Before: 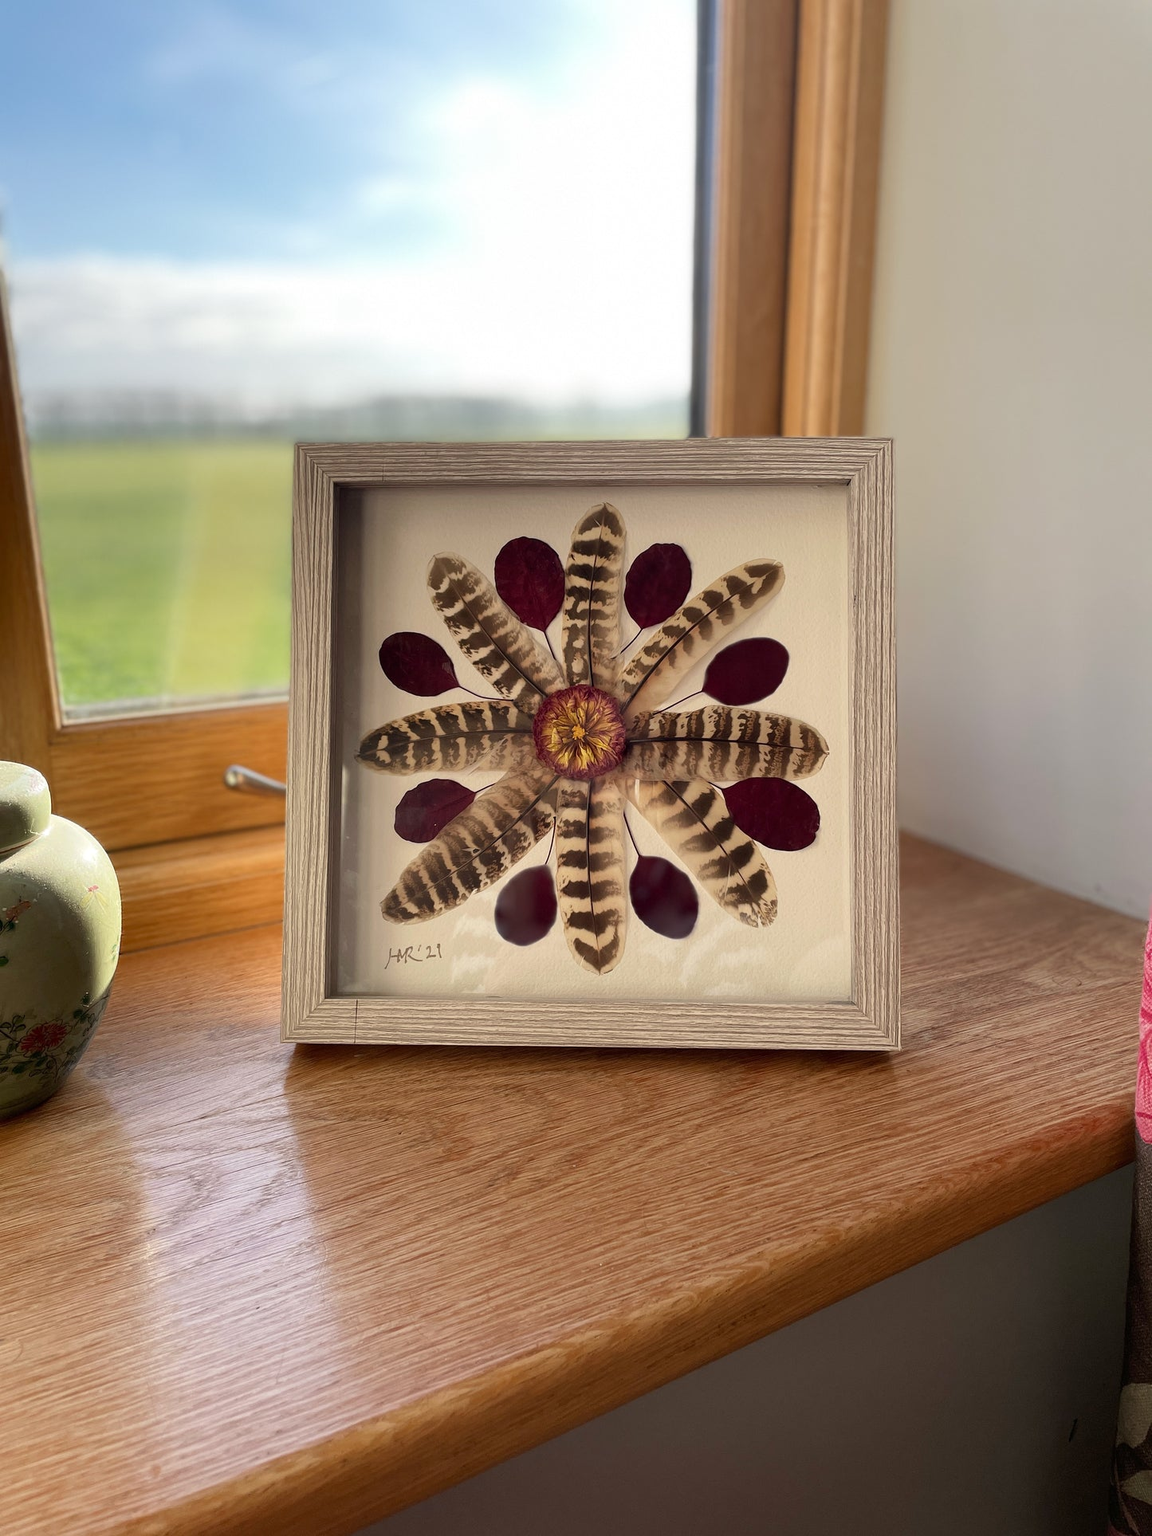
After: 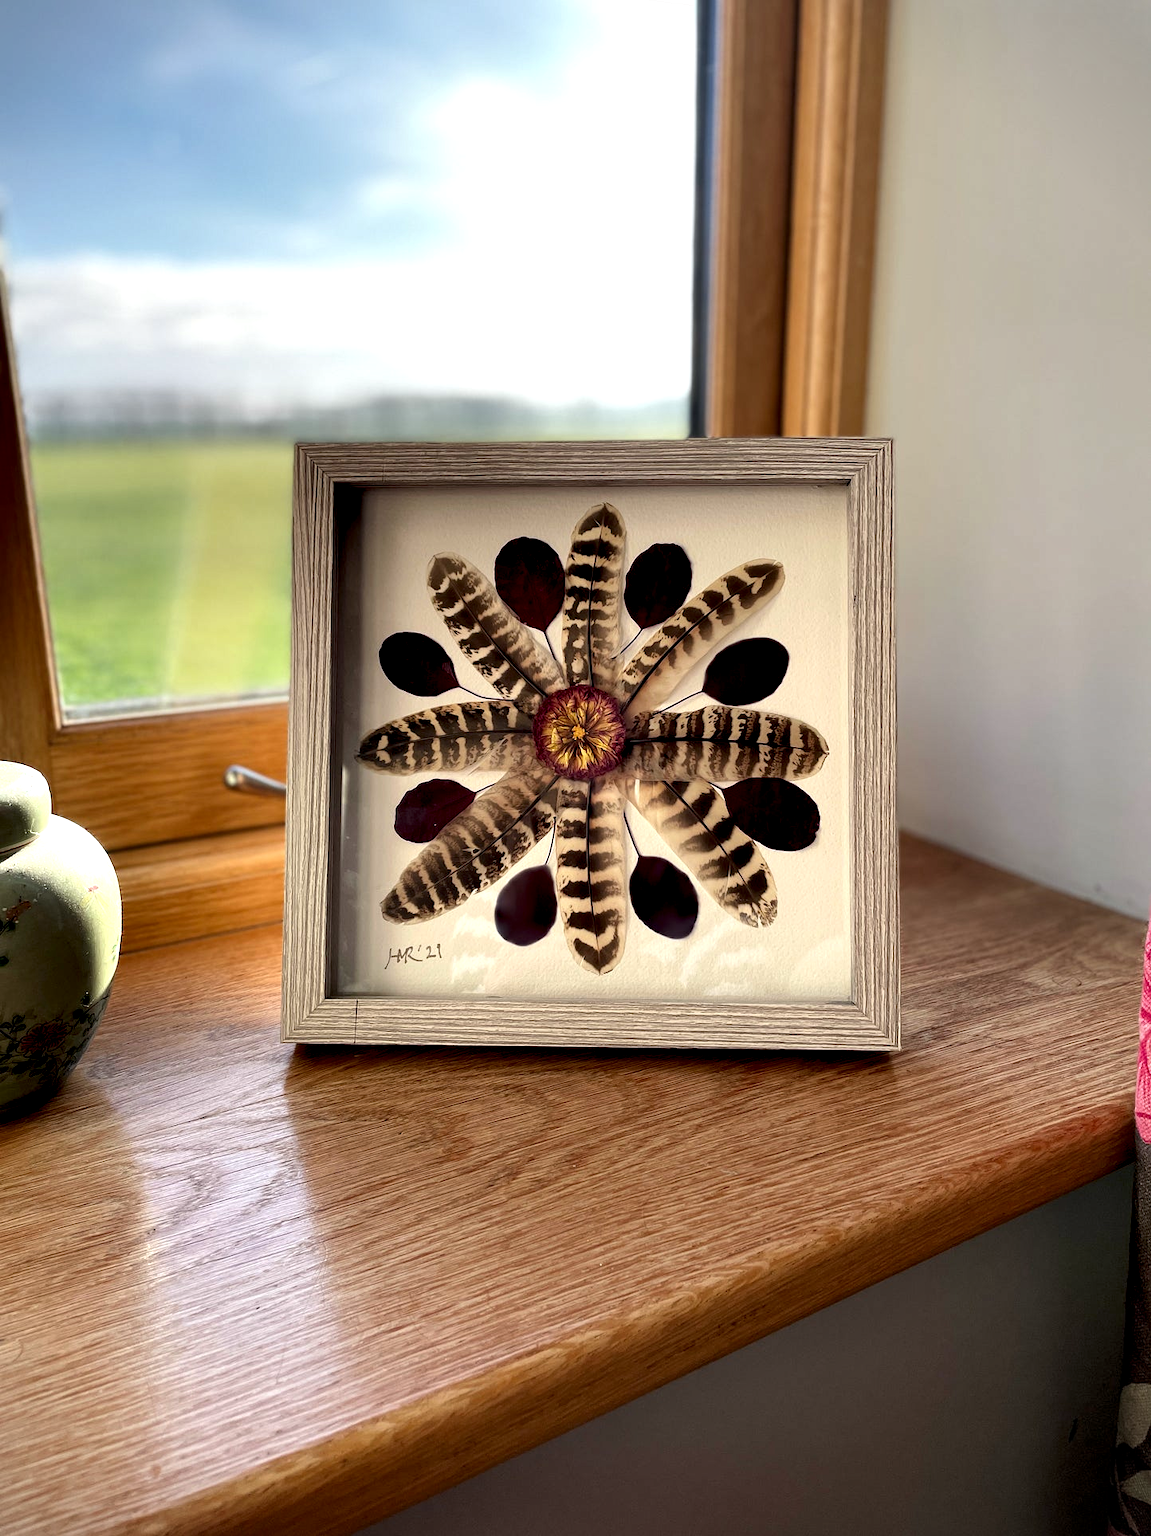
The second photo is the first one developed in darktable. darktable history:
vignetting: fall-off start 100.34%, brightness -0.575, unbound false
tone equalizer: on, module defaults
contrast equalizer: octaves 7, y [[0.6 ×6], [0.55 ×6], [0 ×6], [0 ×6], [0 ×6]]
